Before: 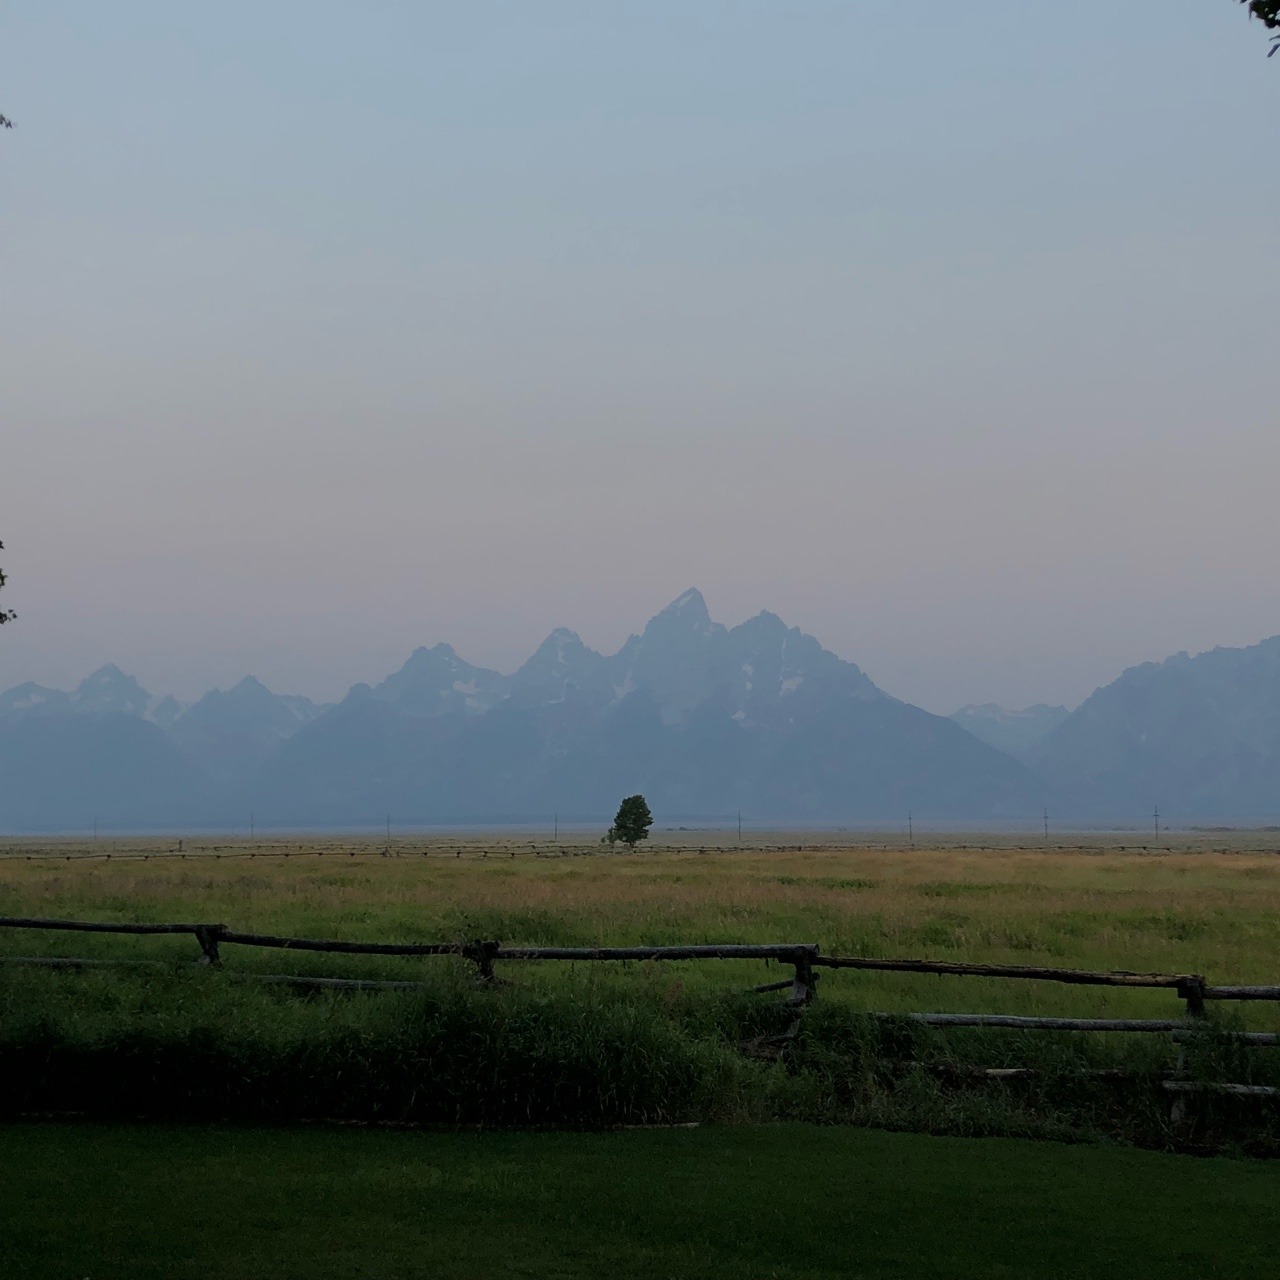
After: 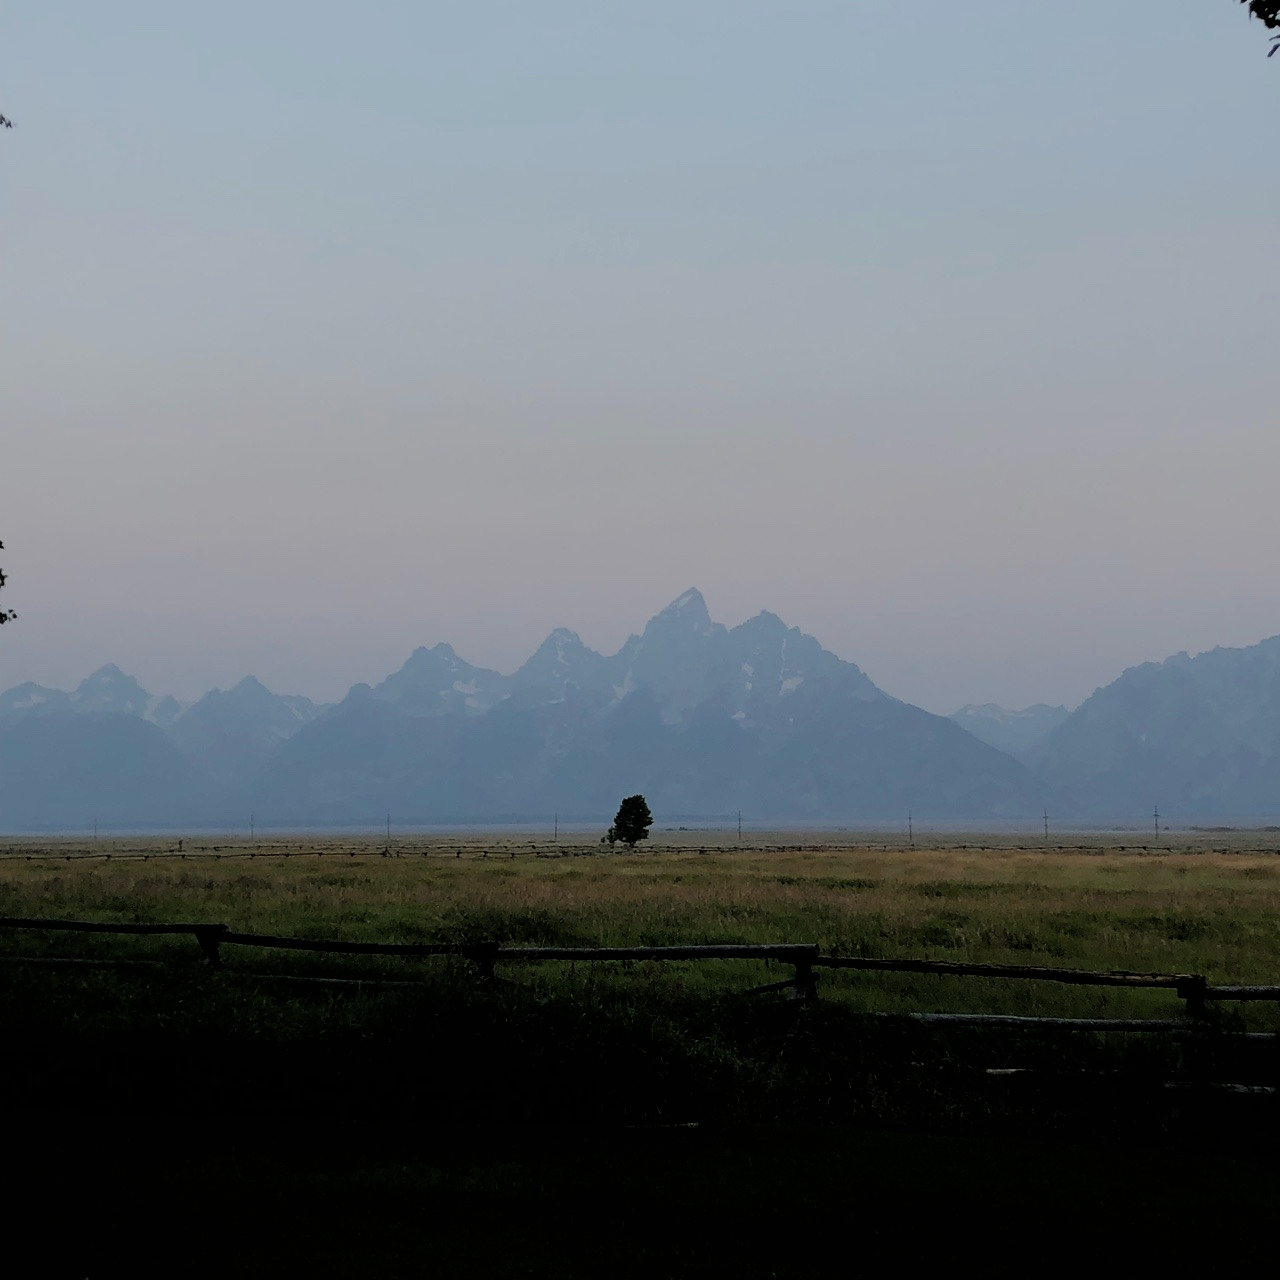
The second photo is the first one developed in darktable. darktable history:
filmic rgb: black relative exposure -5.03 EV, white relative exposure 3.98 EV, hardness 2.9, contrast 1.298, highlights saturation mix -29.61%, iterations of high-quality reconstruction 0
